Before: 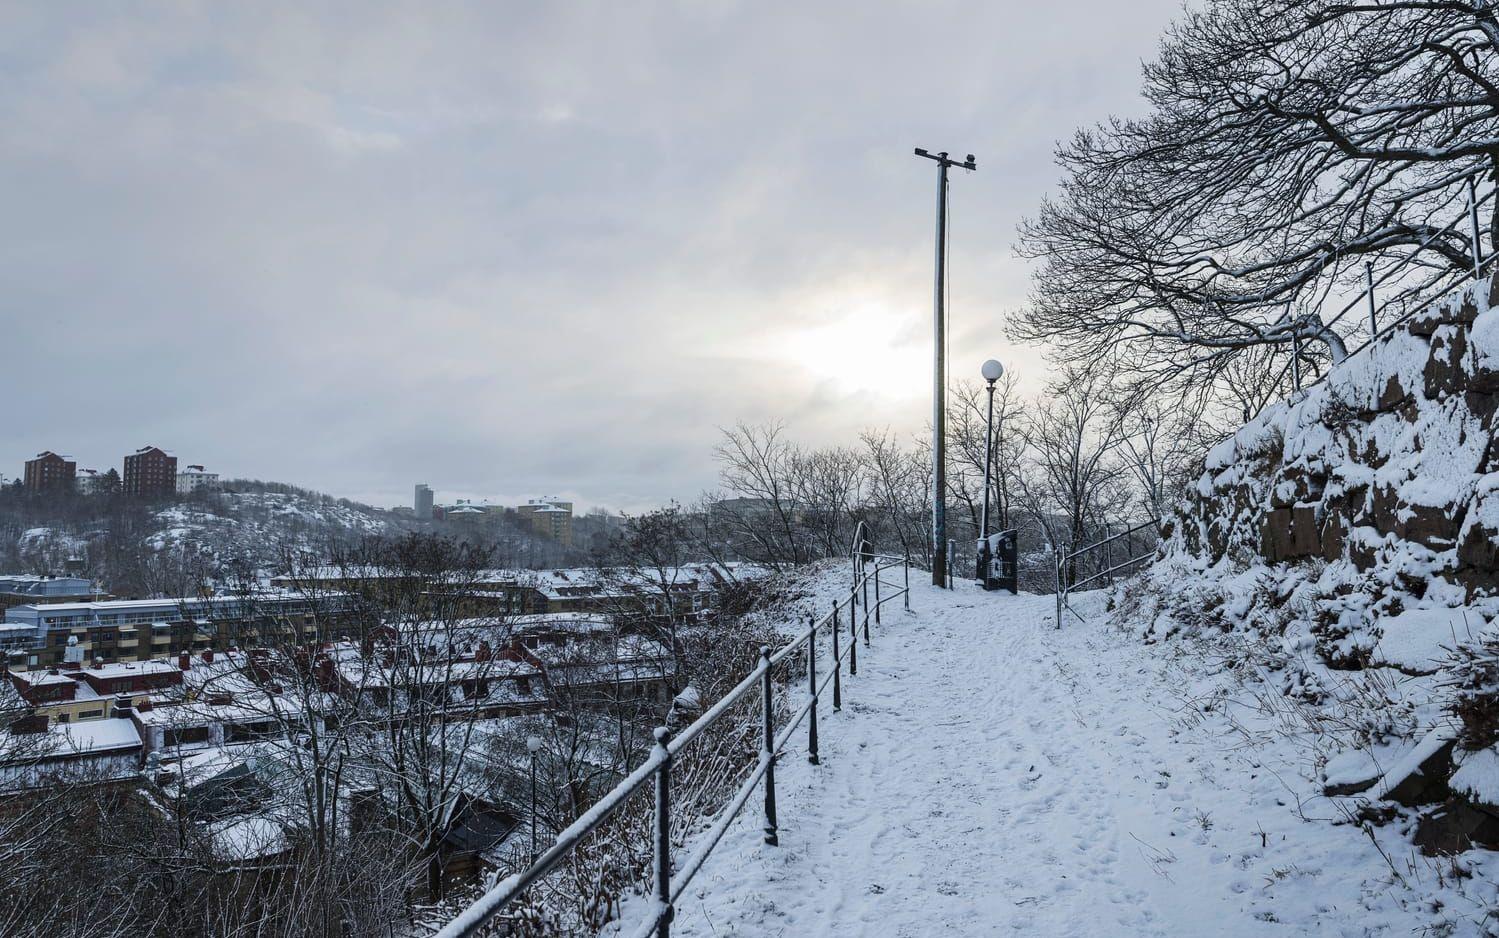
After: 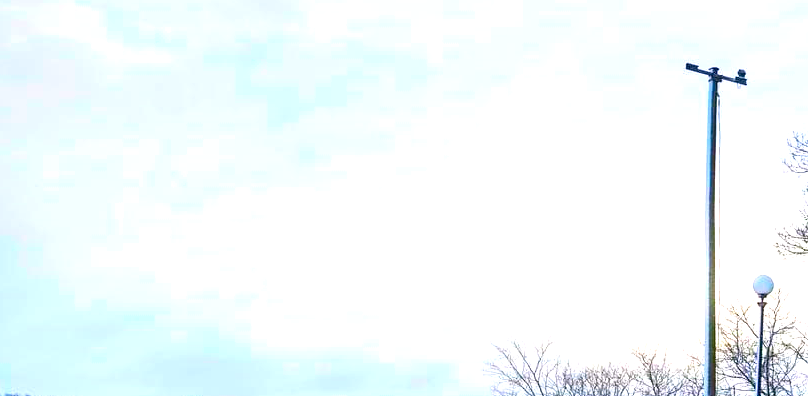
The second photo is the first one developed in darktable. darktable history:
crop: left 15.306%, top 9.065%, right 30.789%, bottom 48.638%
exposure: black level correction 0.001, exposure 1 EV, compensate highlight preservation false
color correction: highlights a* 1.59, highlights b* -1.7, saturation 2.48
